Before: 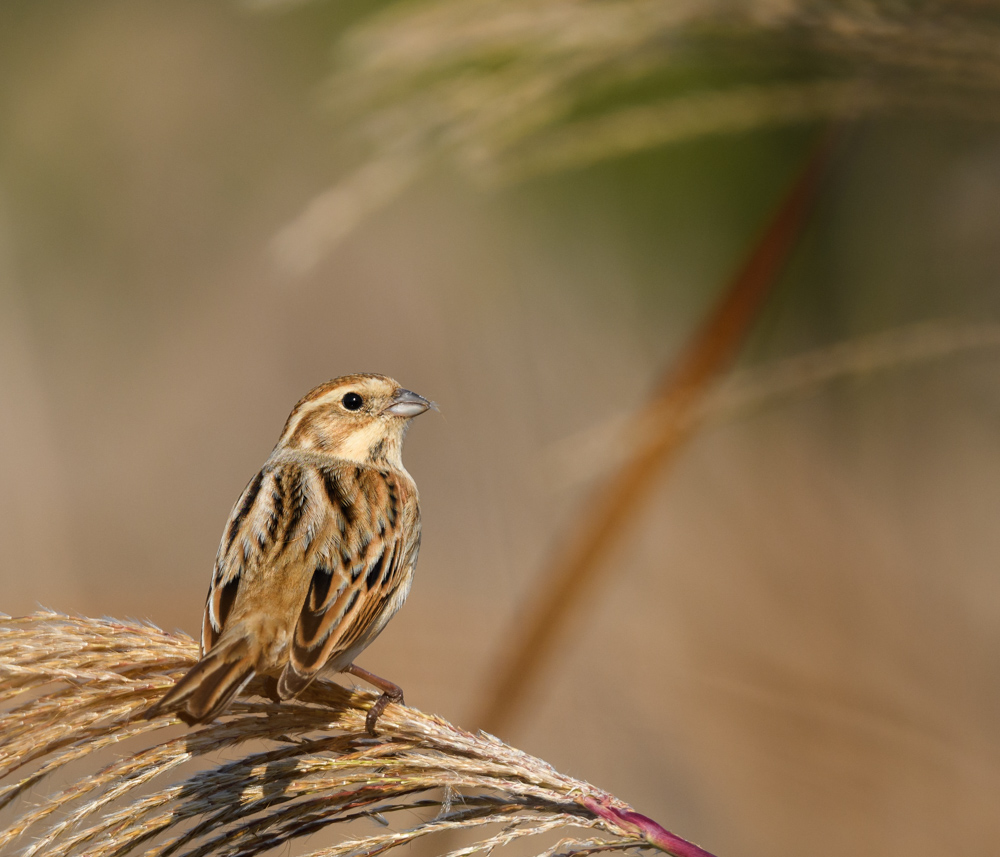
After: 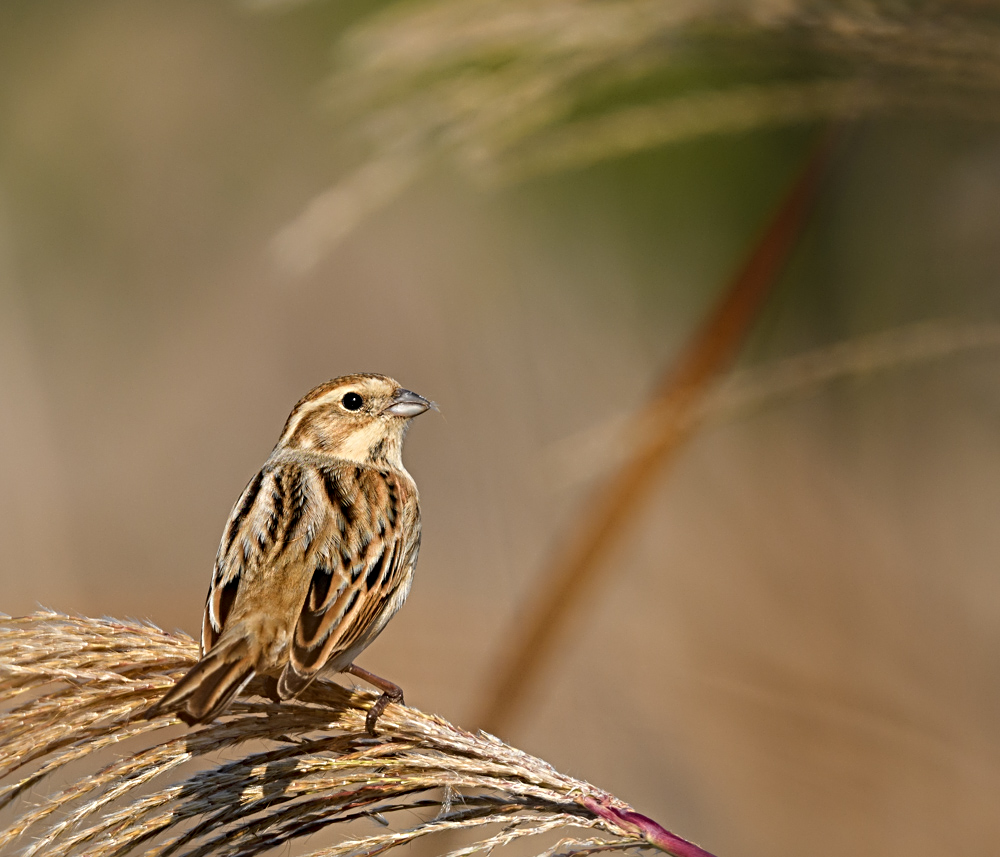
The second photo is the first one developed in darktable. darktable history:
sharpen: radius 4.914
